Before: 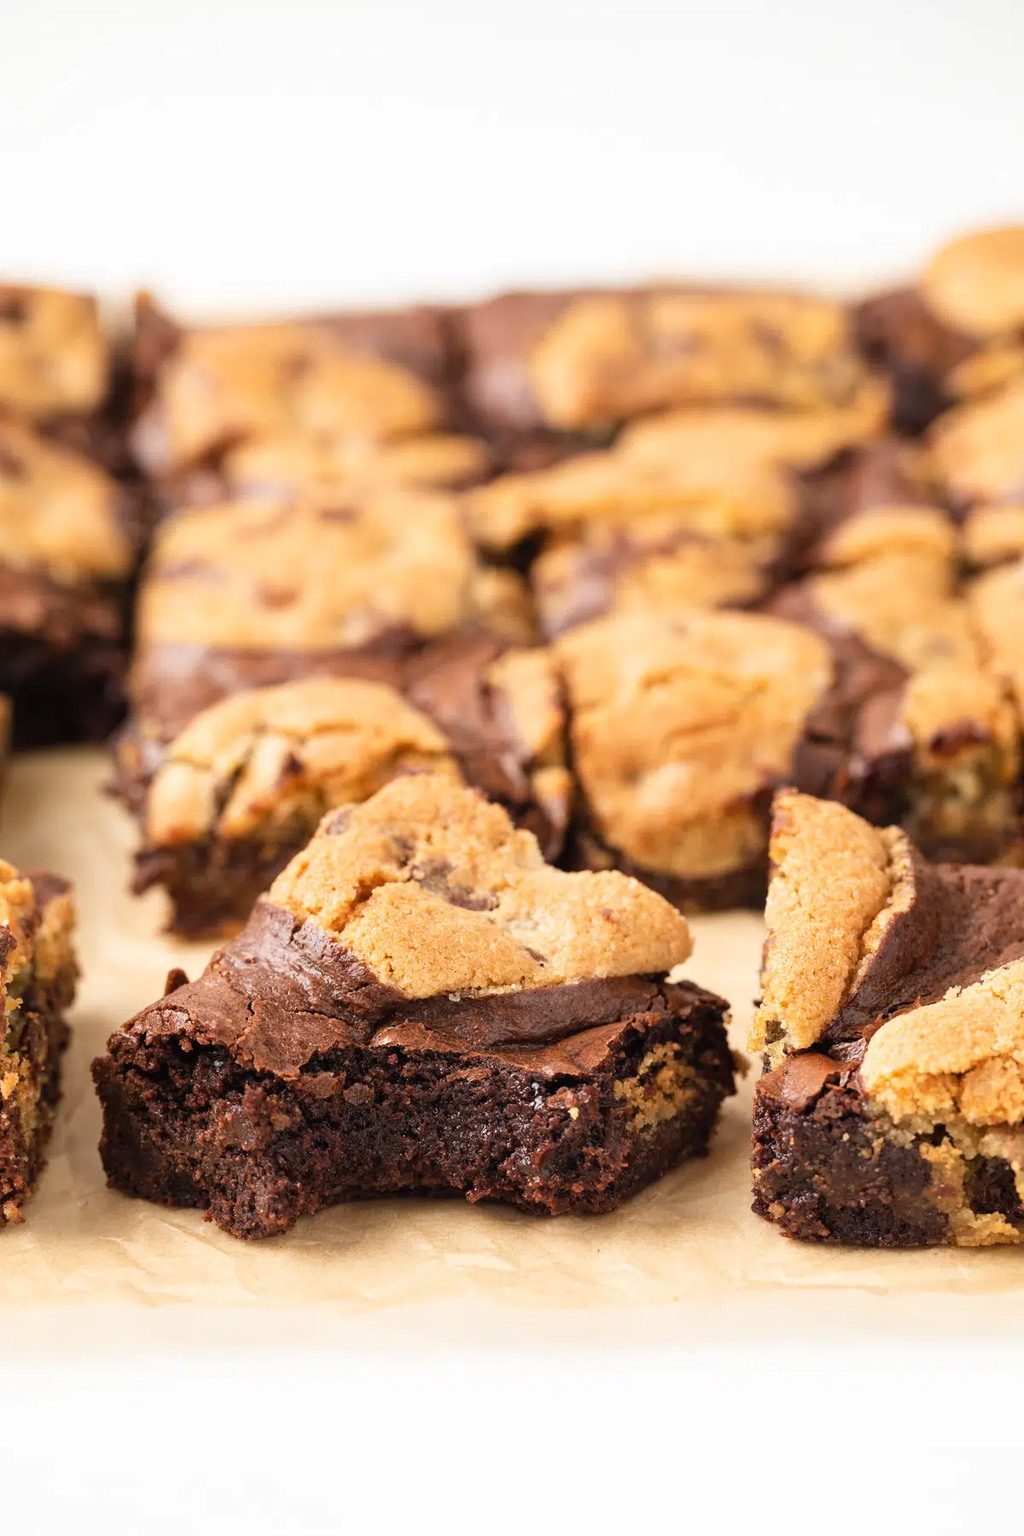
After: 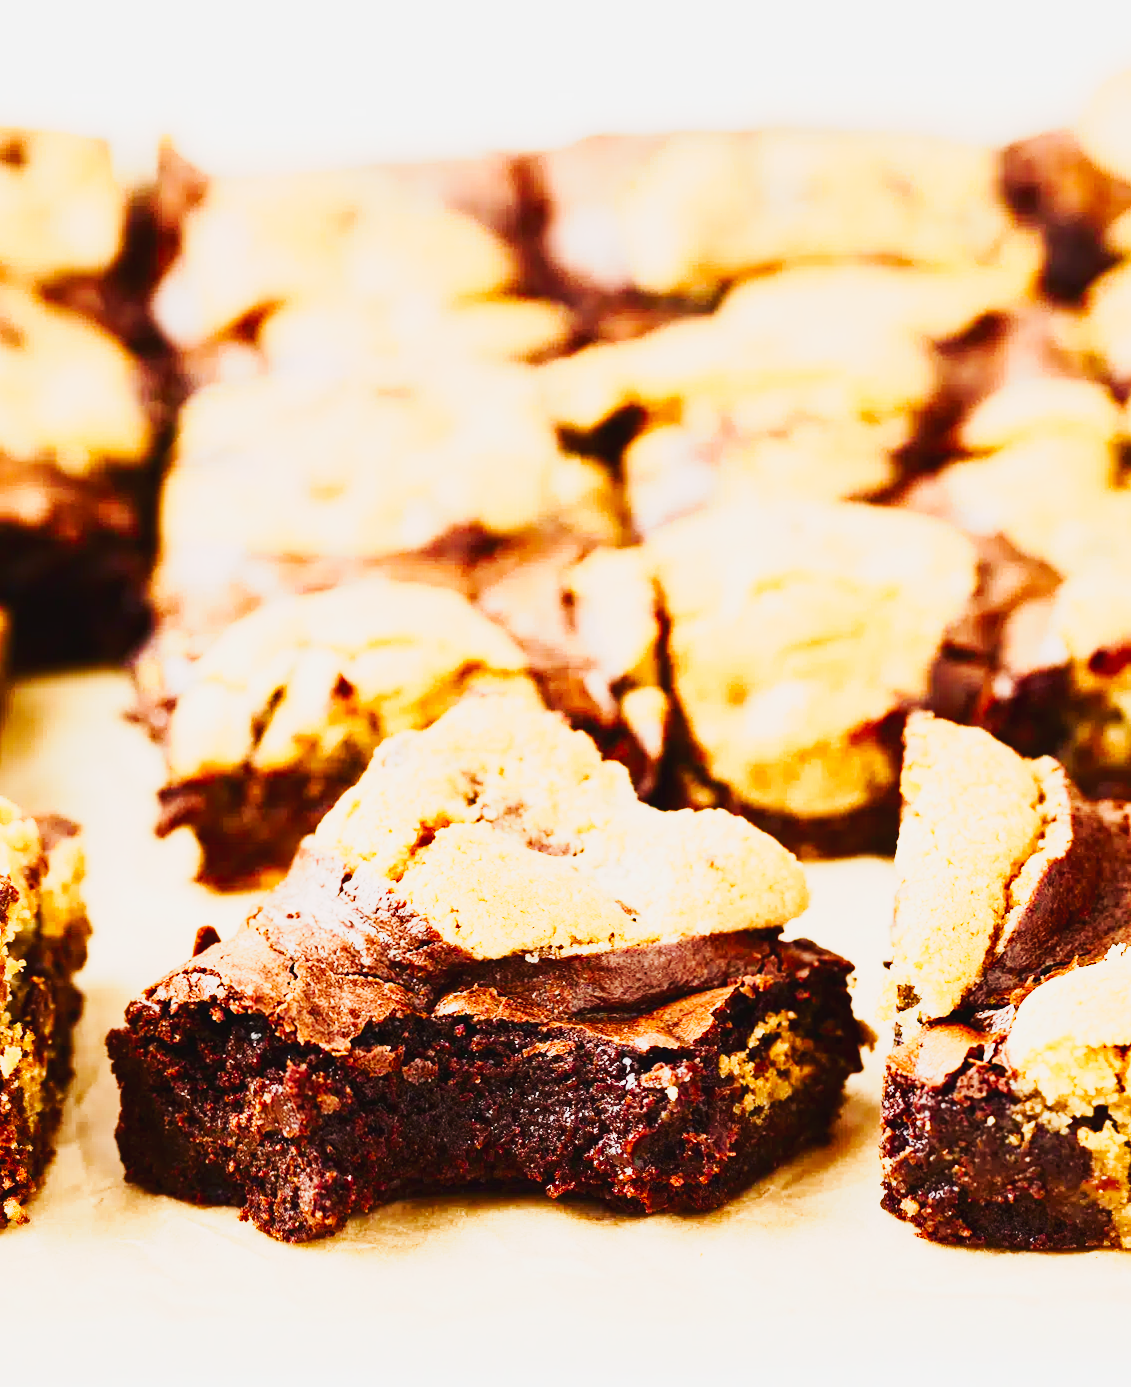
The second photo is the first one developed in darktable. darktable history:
tone curve: curves: ch0 [(0, 0.026) (0.146, 0.158) (0.272, 0.34) (0.434, 0.625) (0.676, 0.871) (0.994, 0.955)], preserve colors none
exposure: exposure 0.202 EV, compensate highlight preservation false
crop and rotate: angle 0.097°, top 11.676%, right 5.427%, bottom 11.061%
tone equalizer: on, module defaults
color balance rgb: perceptual saturation grading › global saturation 20%, perceptual saturation grading › highlights -25.498%, perceptual saturation grading › shadows 24.77%, global vibrance 20%
contrast brightness saturation: contrast 0.271
